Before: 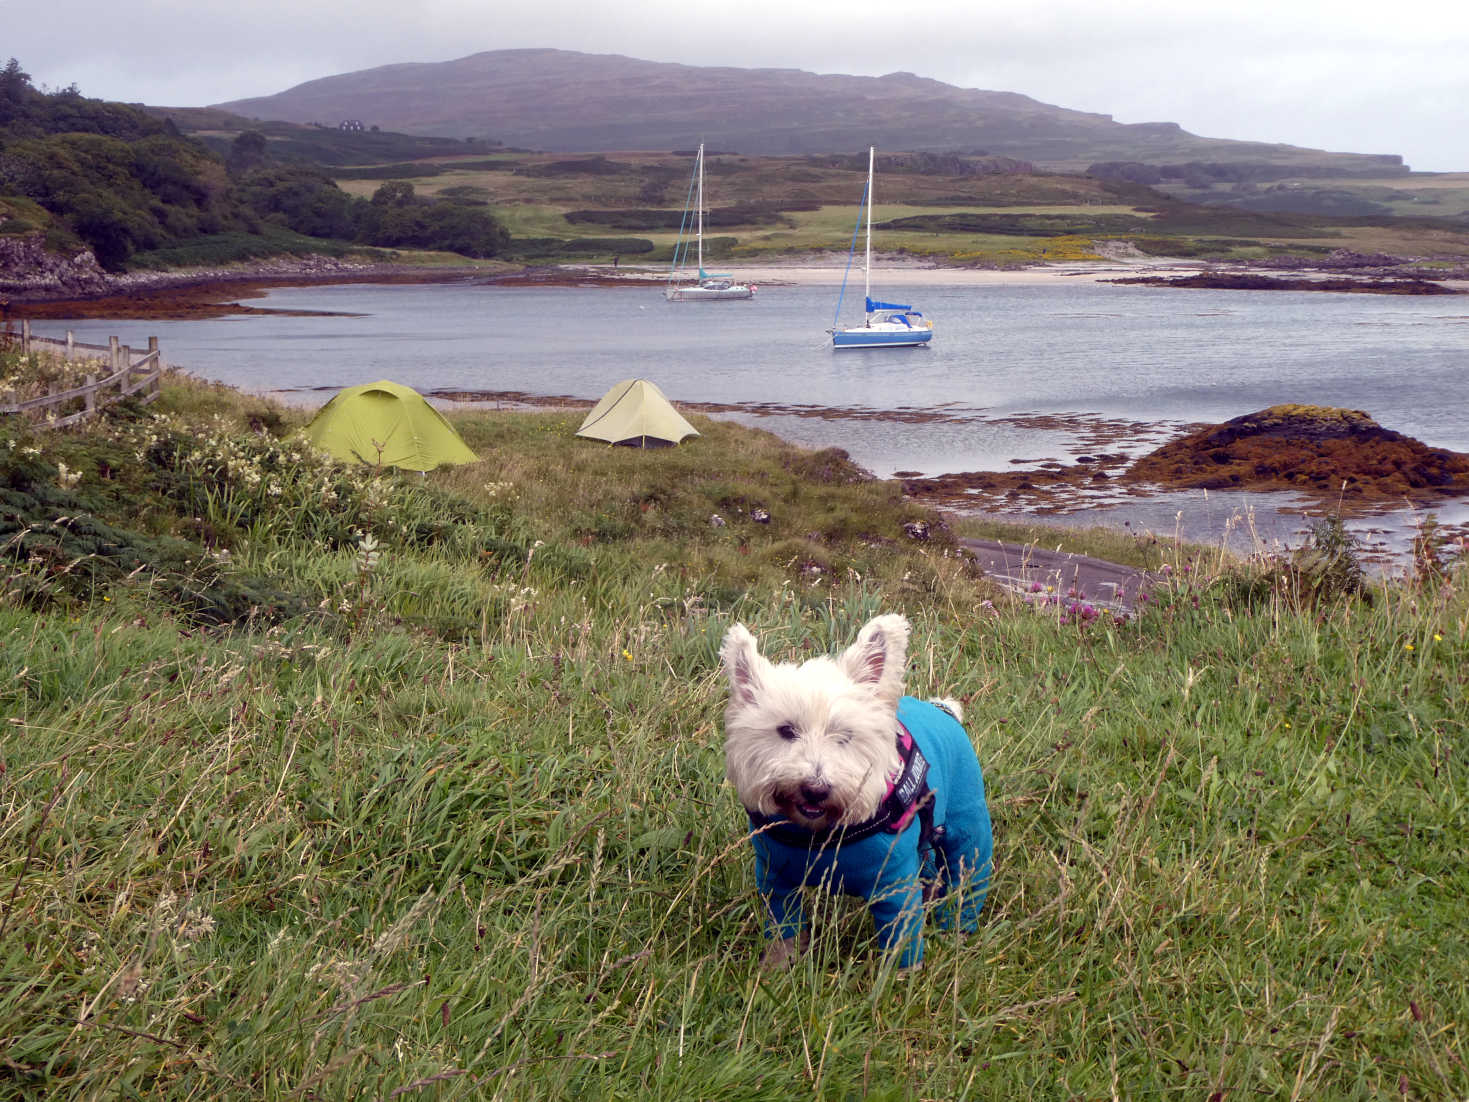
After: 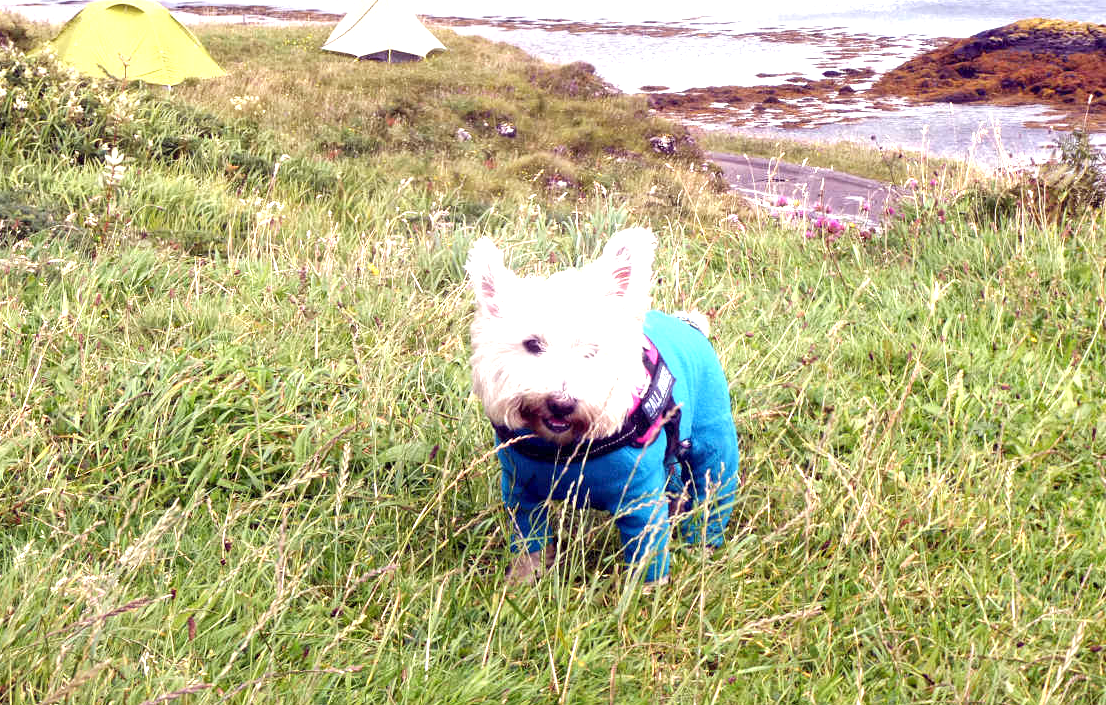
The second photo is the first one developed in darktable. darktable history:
base curve: curves: ch0 [(0, 0) (0.472, 0.508) (1, 1)], preserve colors none
exposure: black level correction 0, exposure 1.474 EV, compensate highlight preservation false
crop and rotate: left 17.358%, top 35.061%, right 7.329%, bottom 0.908%
local contrast: highlights 105%, shadows 98%, detail 119%, midtone range 0.2
